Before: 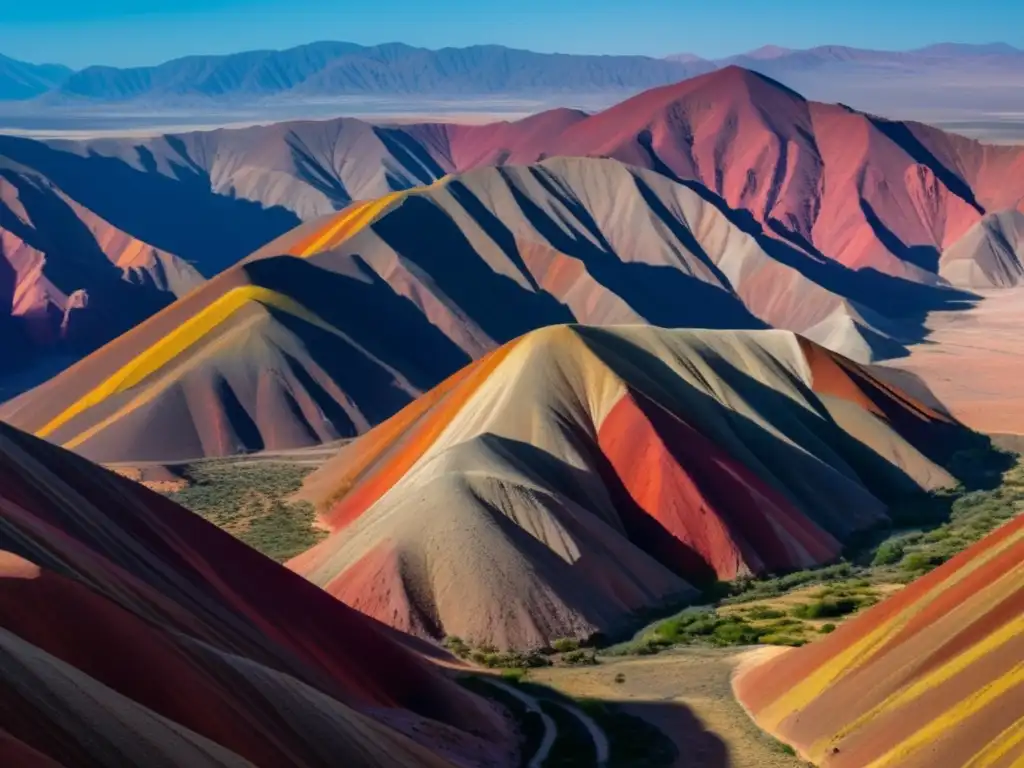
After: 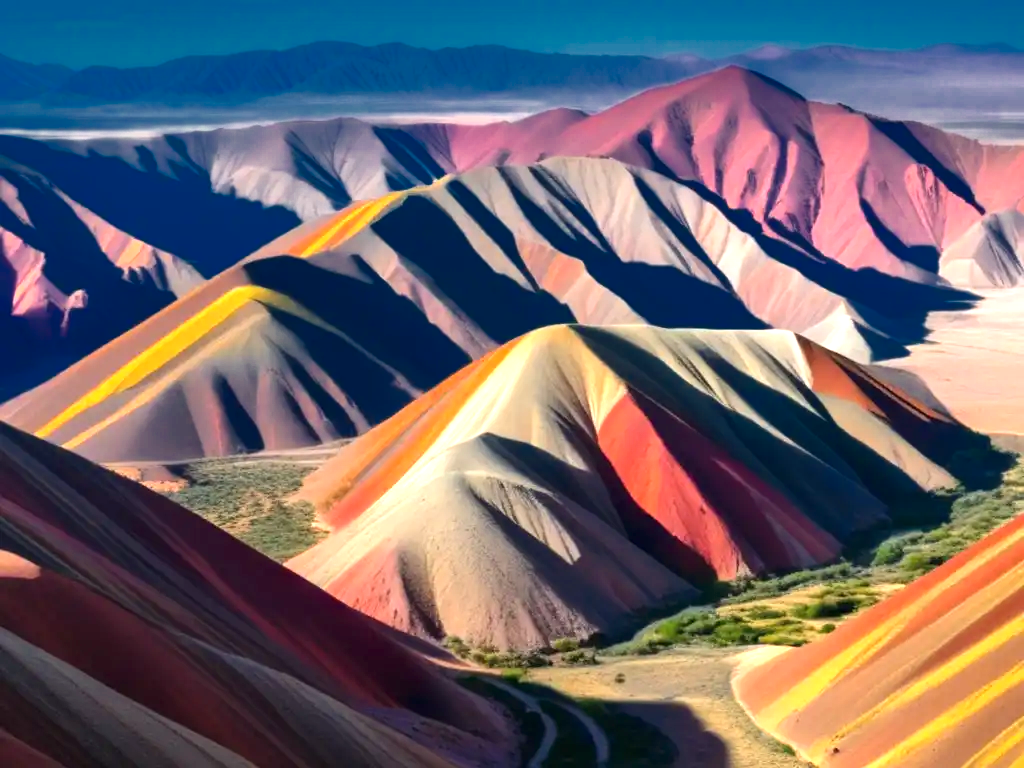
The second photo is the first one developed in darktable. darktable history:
exposure: exposure 1.138 EV, compensate exposure bias true, compensate highlight preservation false
color zones: curves: ch0 [(0, 0.497) (0.143, 0.5) (0.286, 0.5) (0.429, 0.483) (0.571, 0.116) (0.714, -0.006) (0.857, 0.28) (1, 0.497)]
